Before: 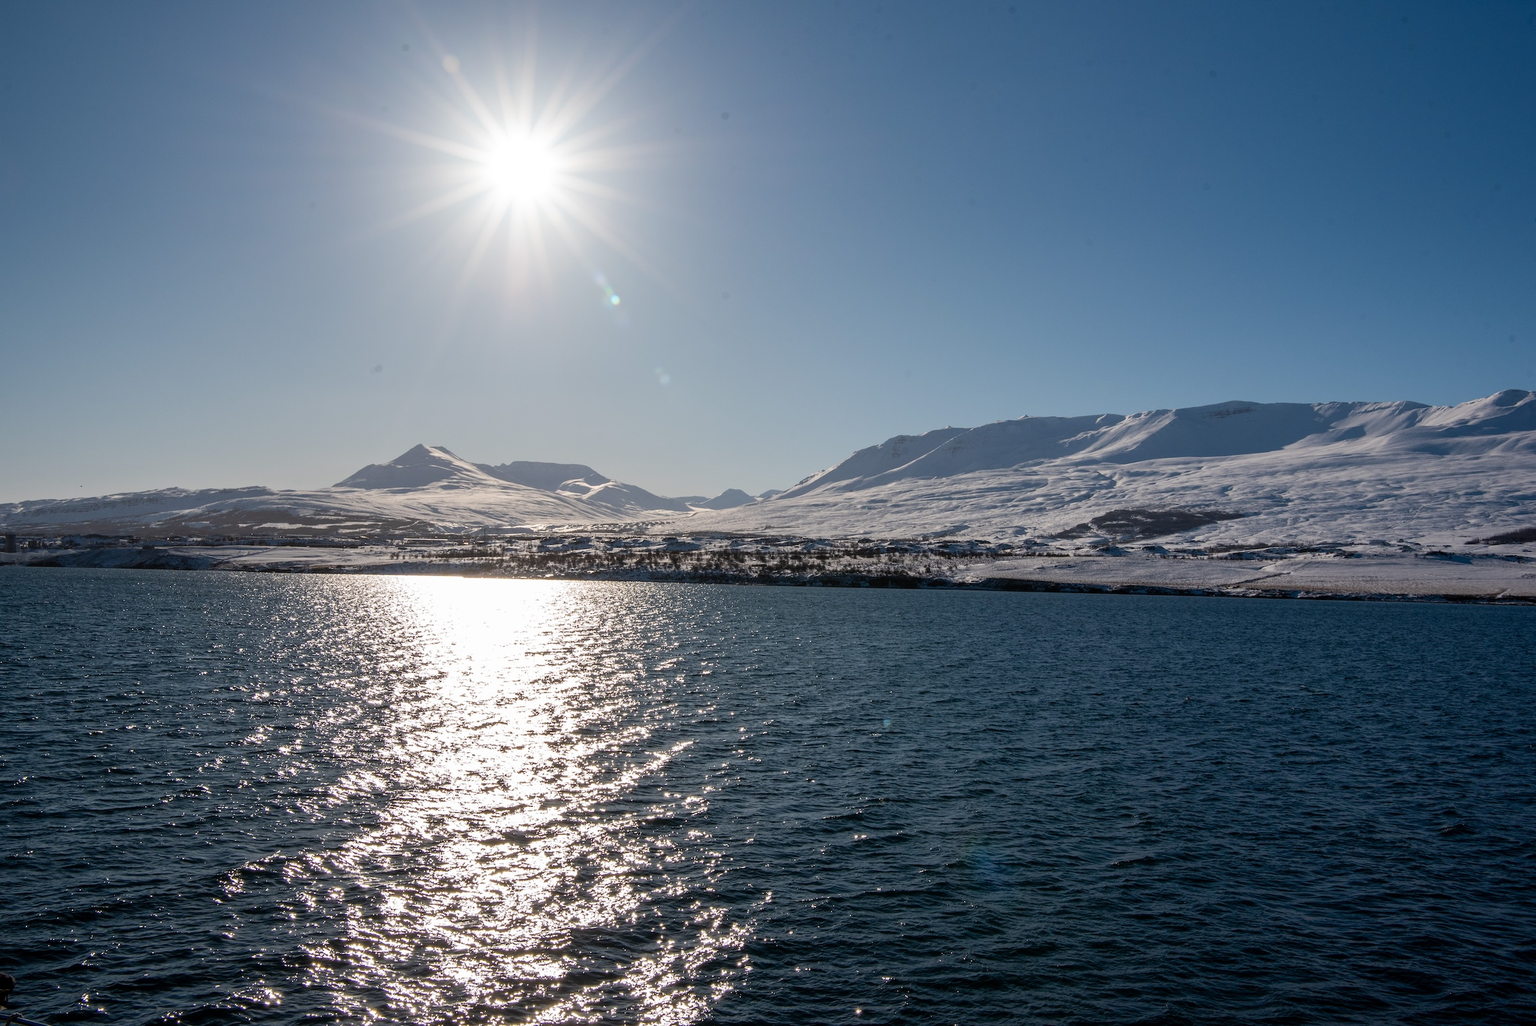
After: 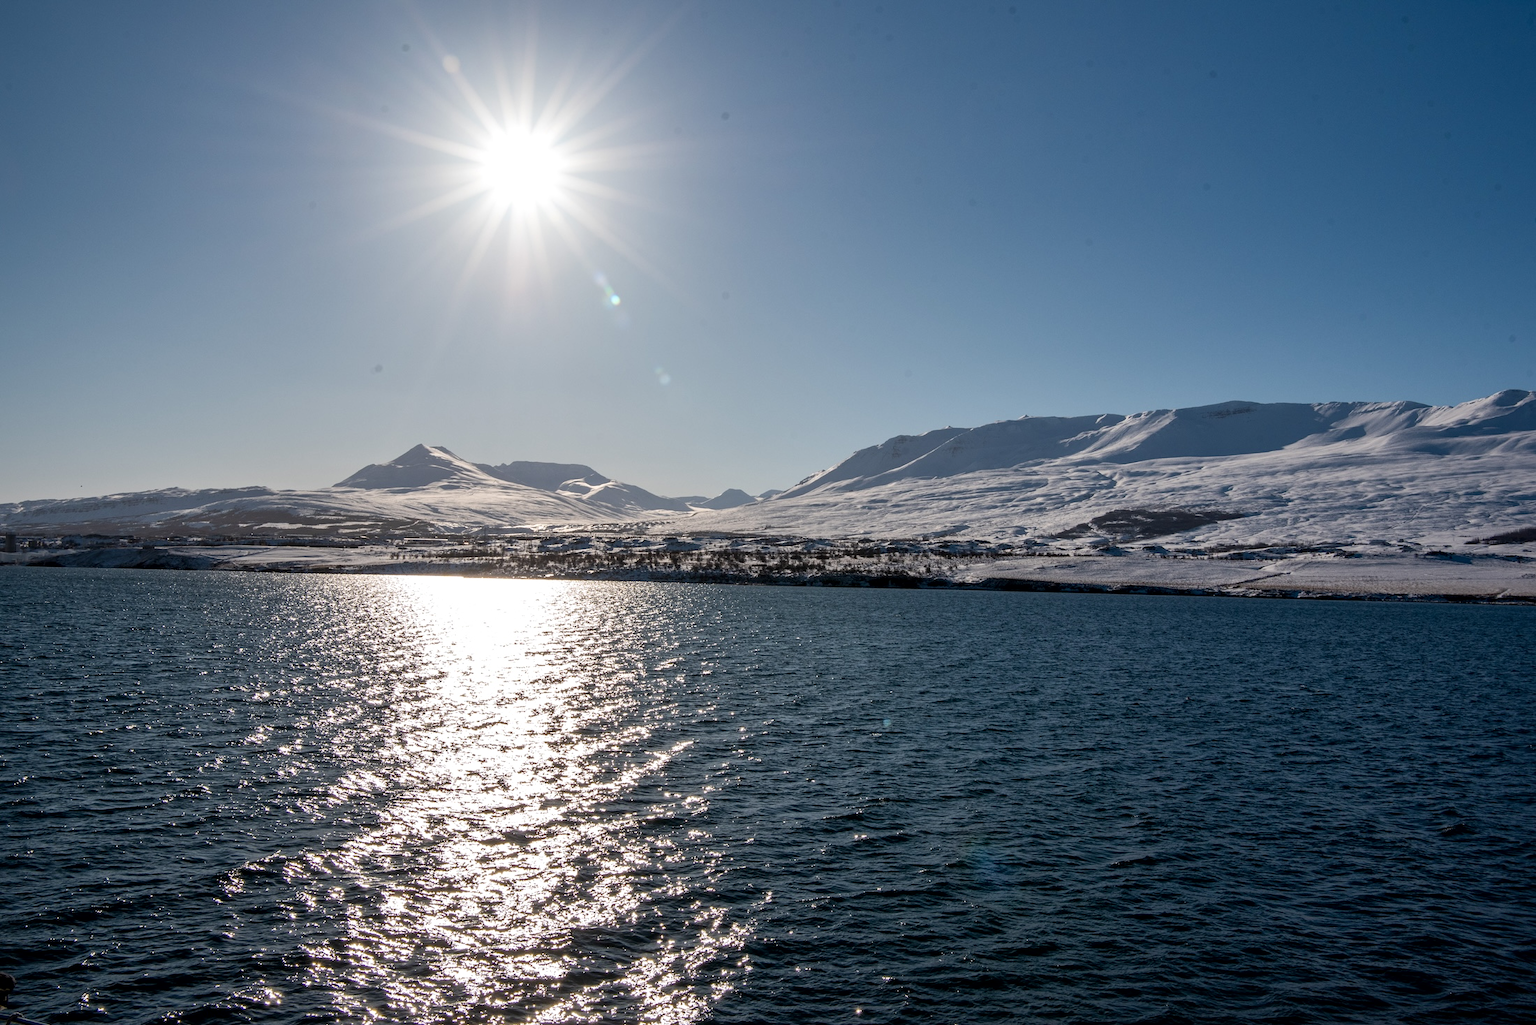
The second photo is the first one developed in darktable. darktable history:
local contrast: mode bilateral grid, contrast 20, coarseness 50, detail 129%, midtone range 0.2
tone equalizer: on, module defaults
